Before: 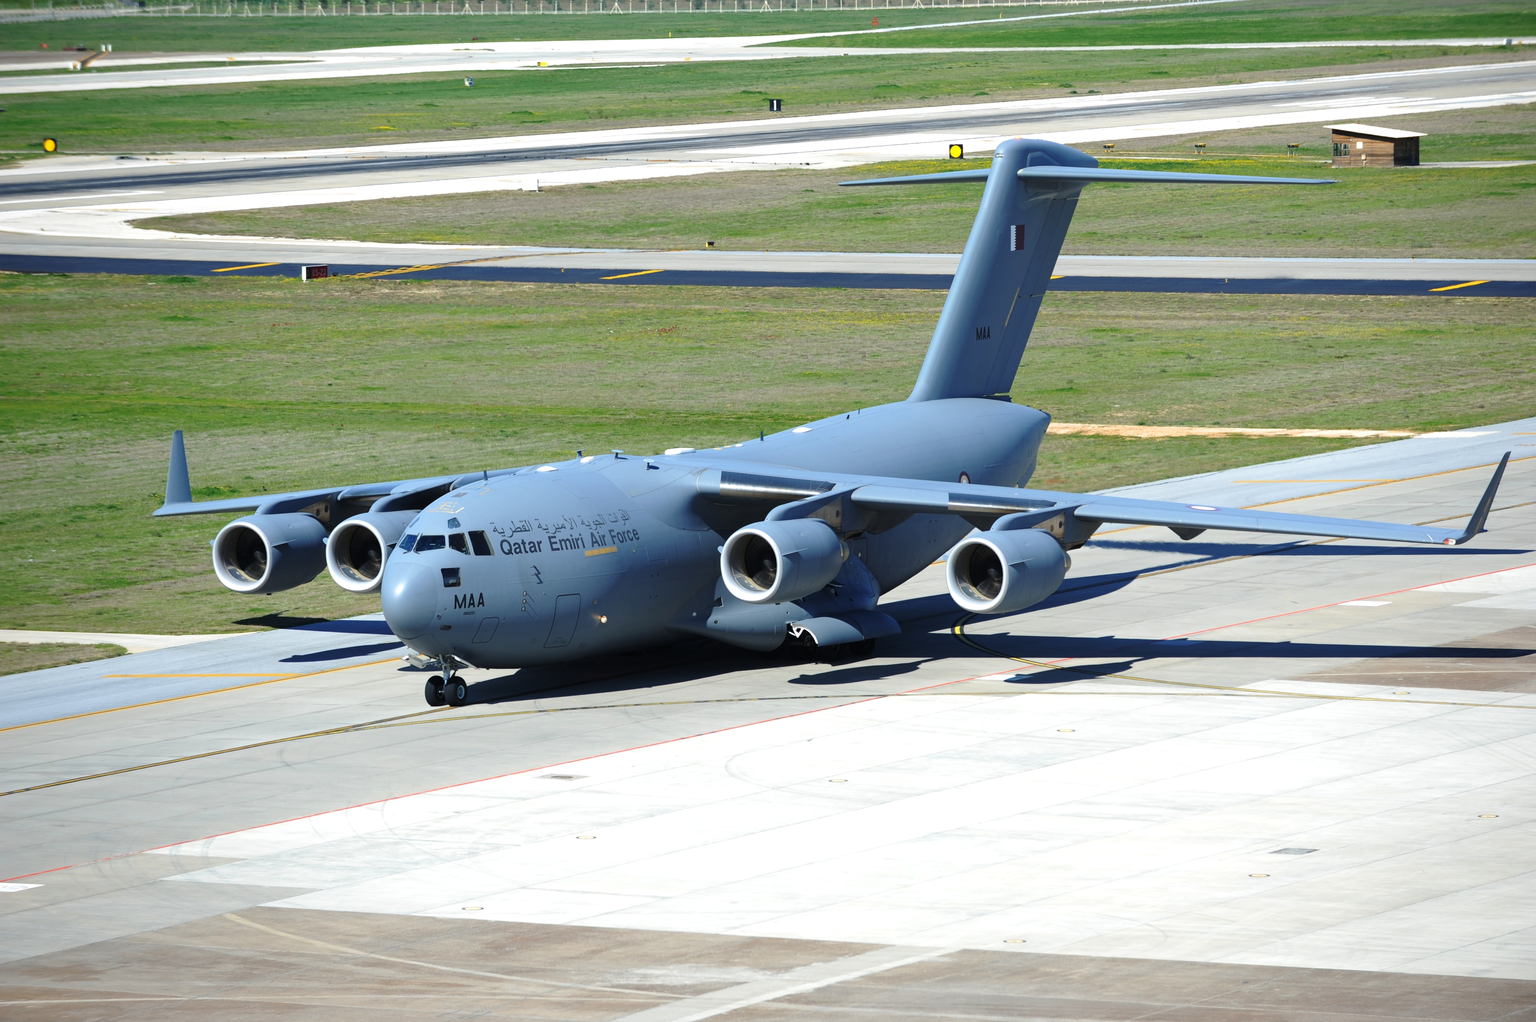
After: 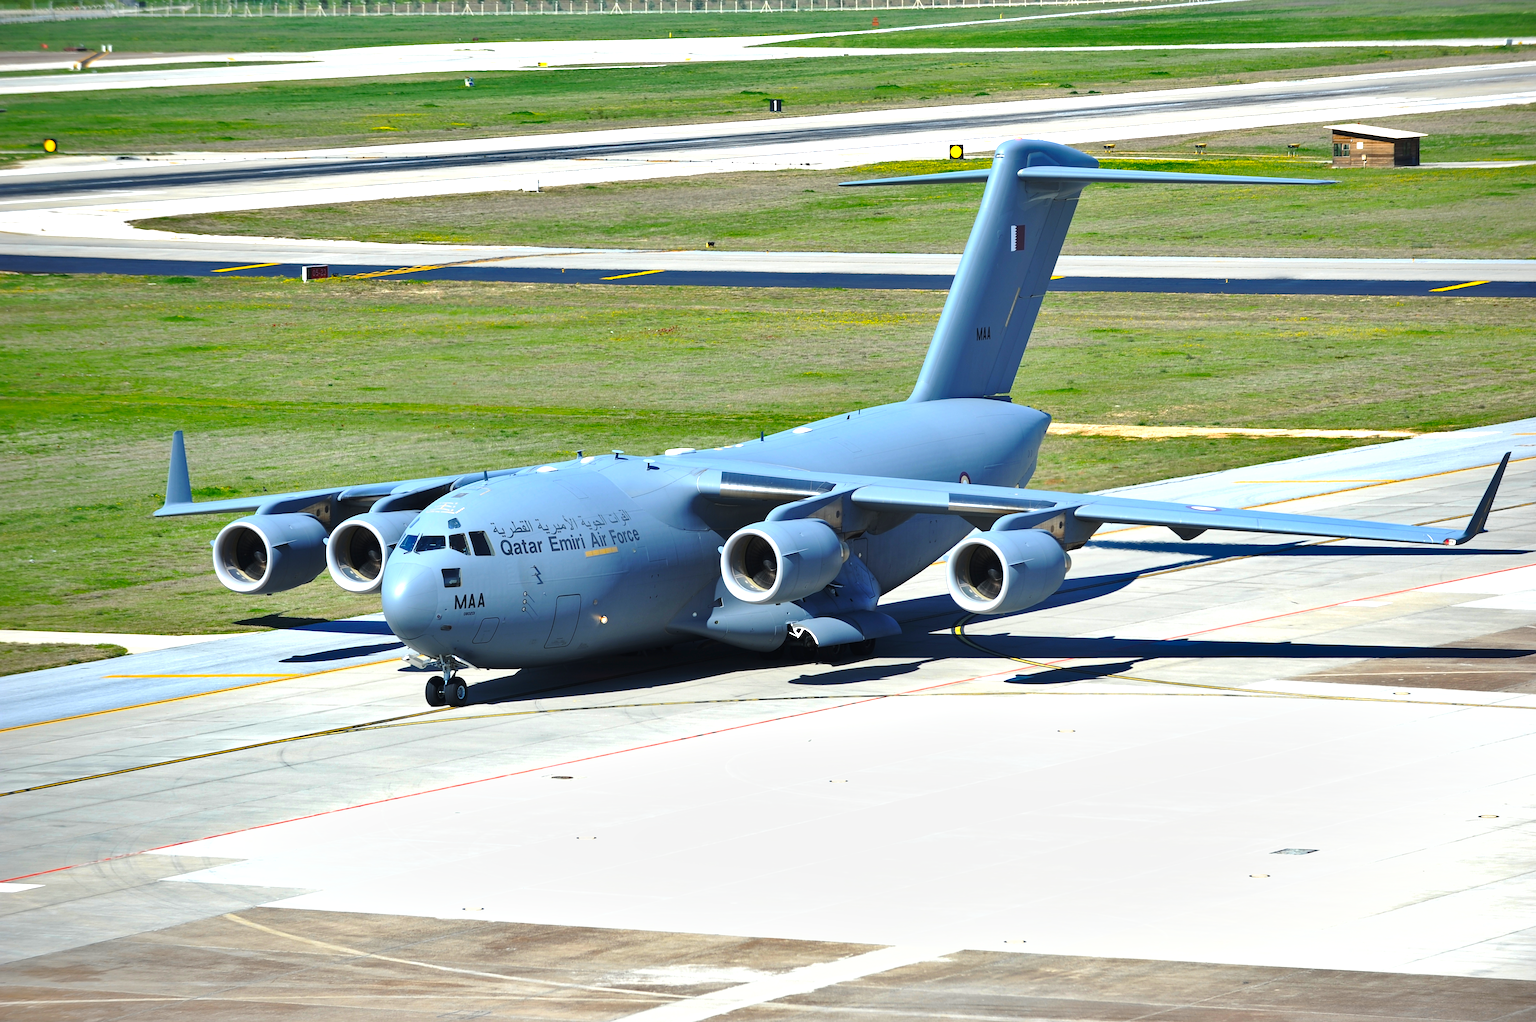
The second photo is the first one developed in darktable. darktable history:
sharpen: amount 0.2
color balance: output saturation 120%
exposure: exposure 0.507 EV, compensate highlight preservation false
shadows and highlights: soften with gaussian
